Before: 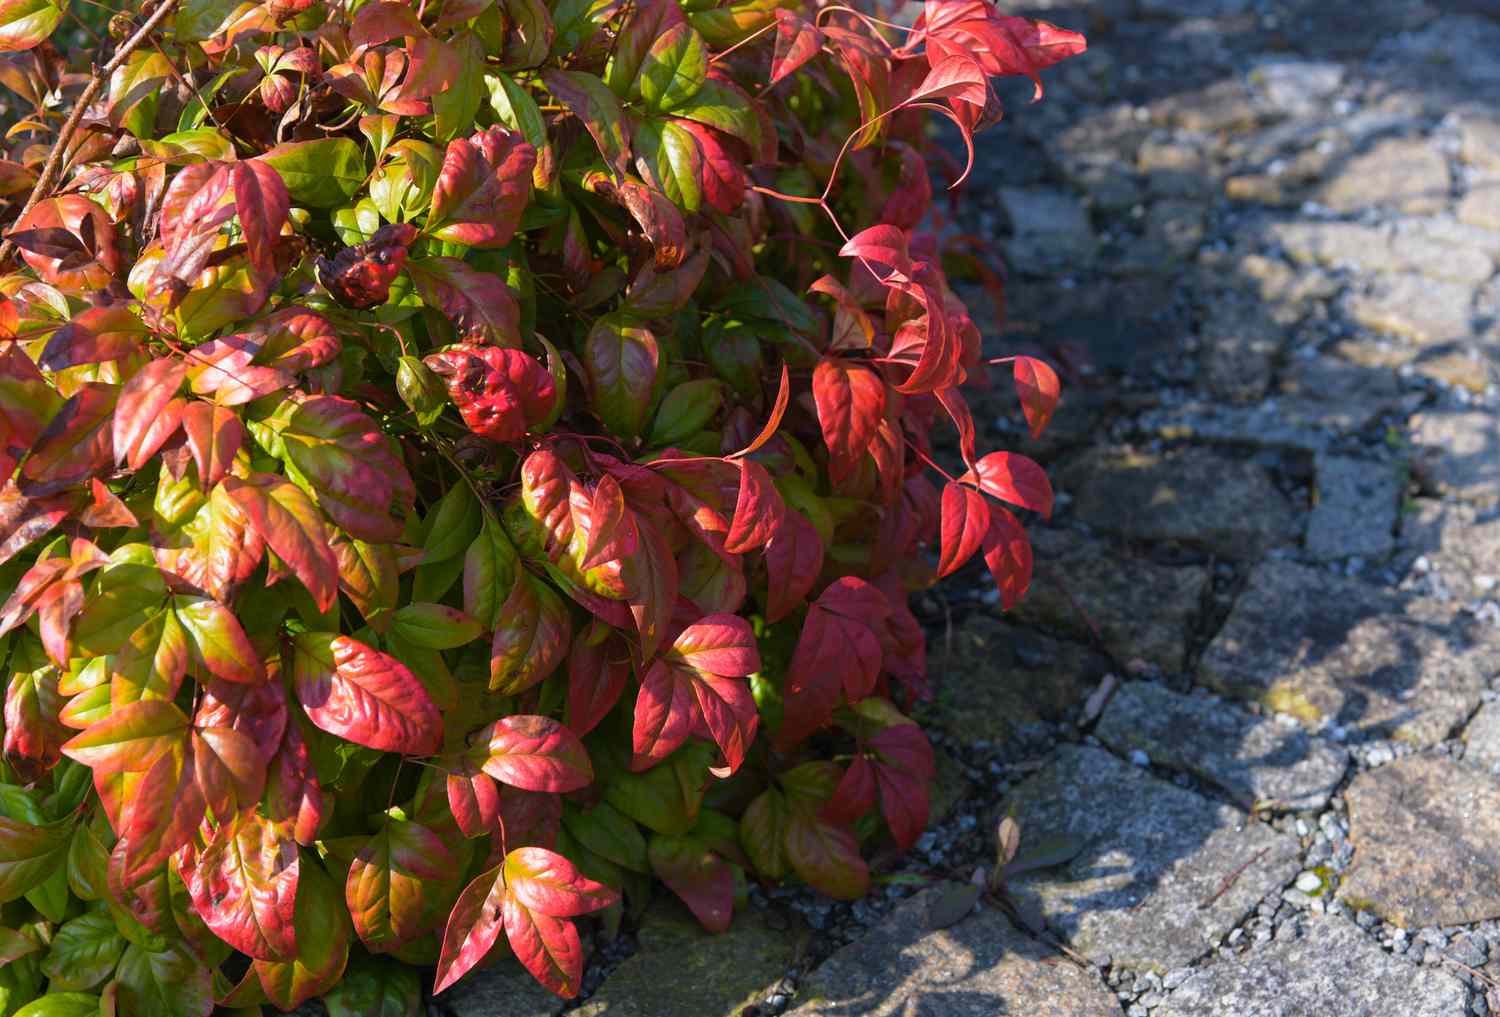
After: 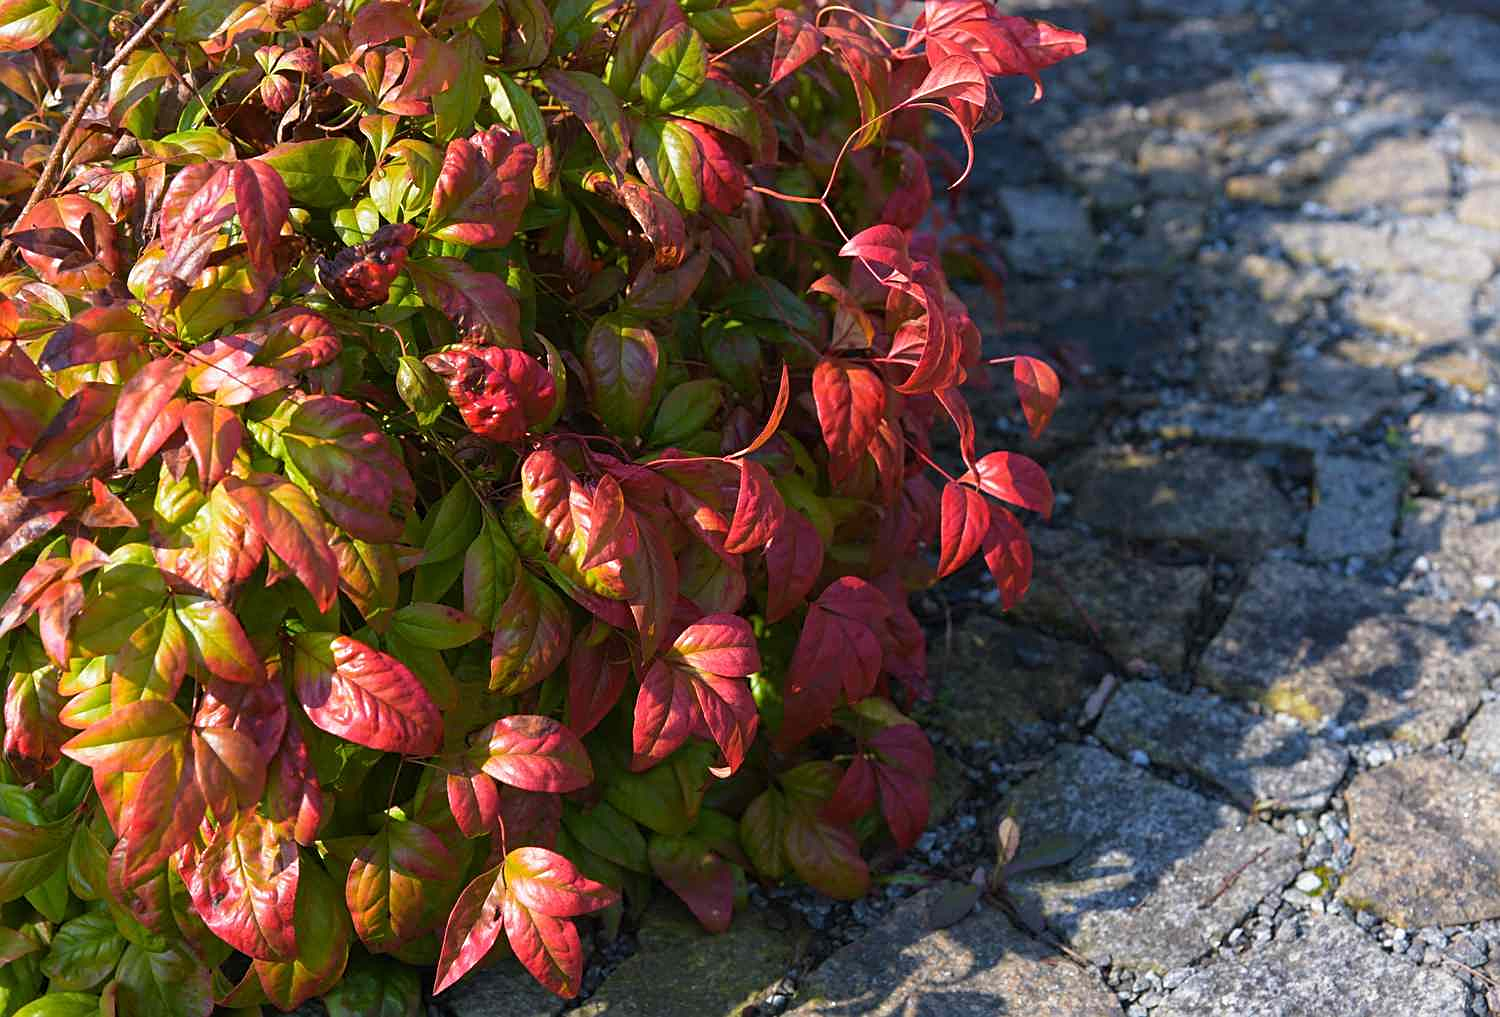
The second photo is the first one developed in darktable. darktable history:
sharpen: amount 0.462
